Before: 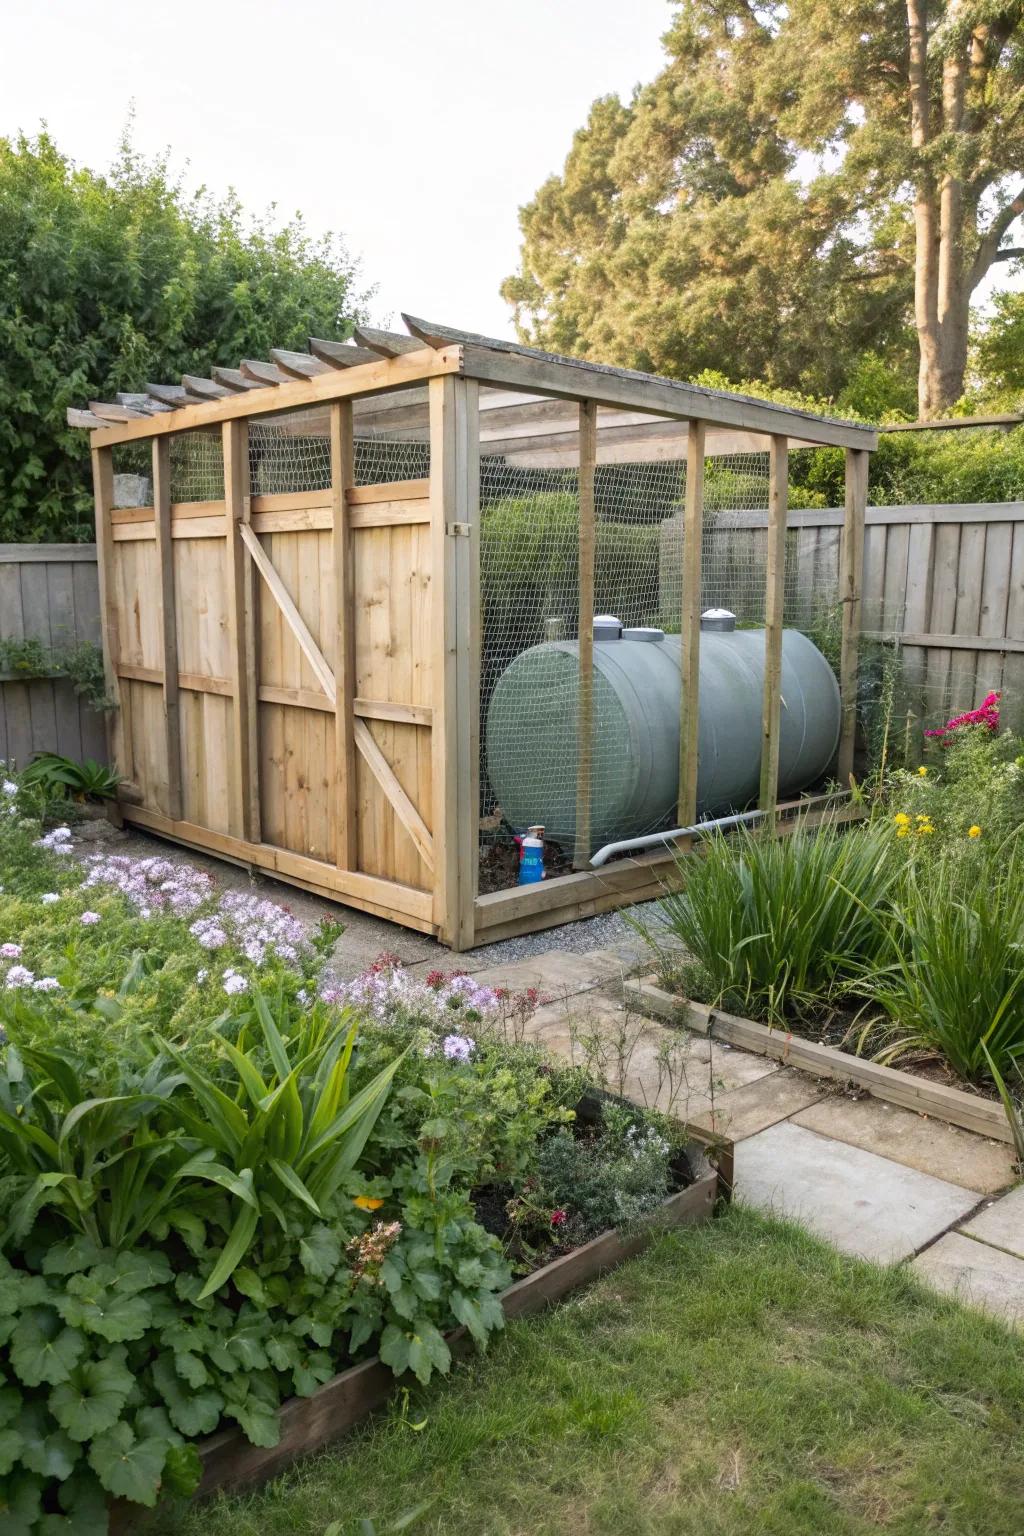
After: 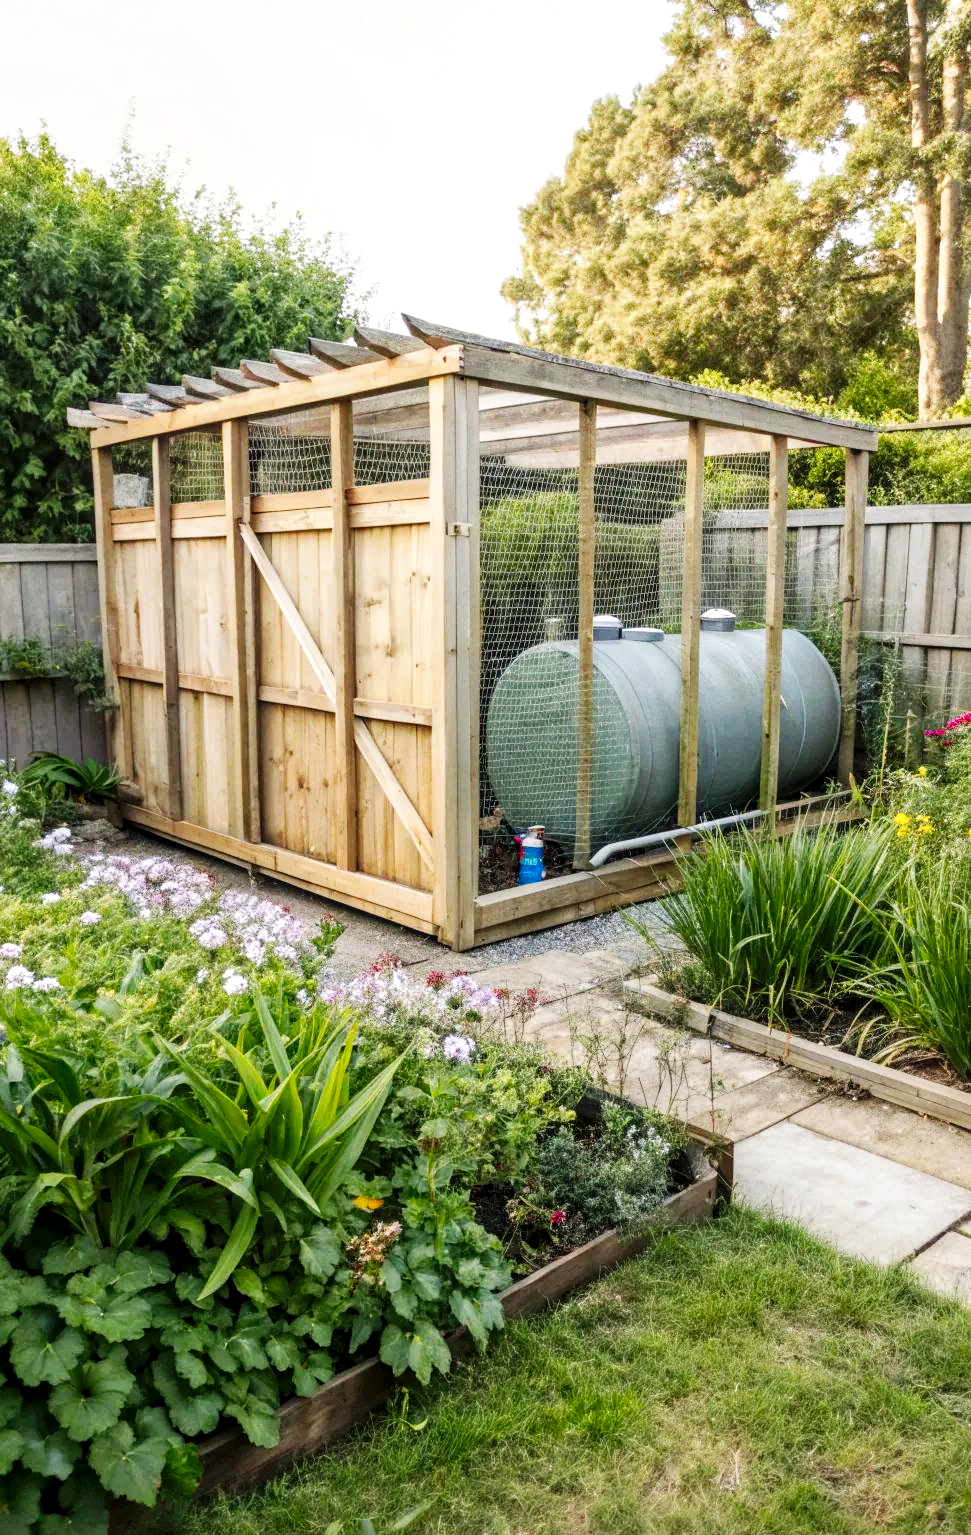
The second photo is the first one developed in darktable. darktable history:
white balance: red 1.009, blue 0.985
local contrast: on, module defaults
base curve: curves: ch0 [(0, 0) (0.032, 0.025) (0.121, 0.166) (0.206, 0.329) (0.605, 0.79) (1, 1)], preserve colors none
crop and rotate: right 5.167%
